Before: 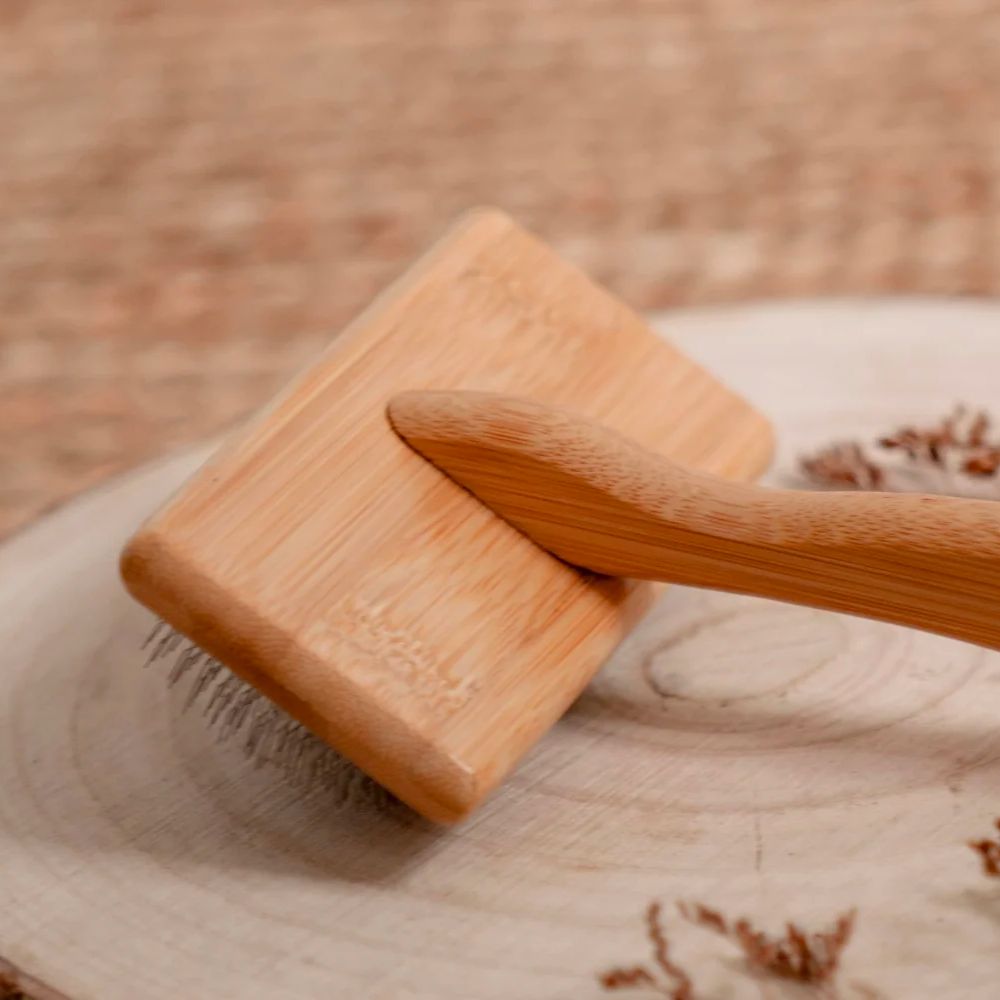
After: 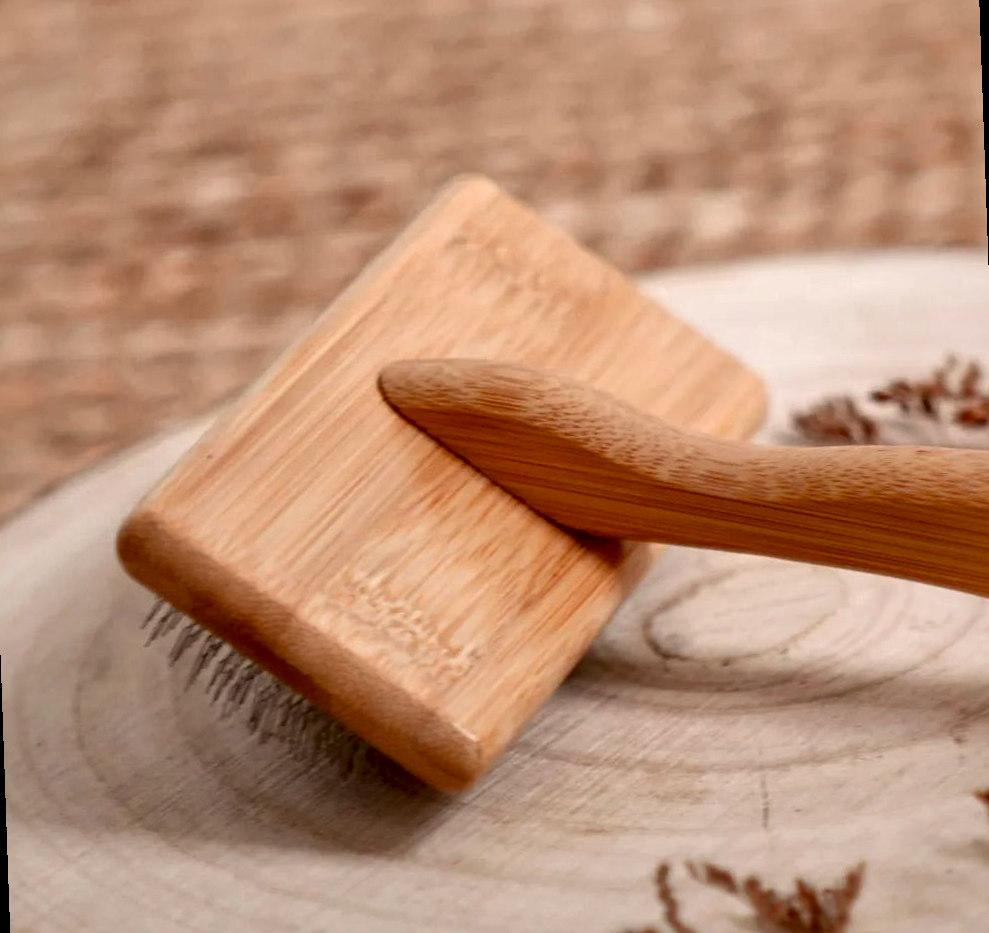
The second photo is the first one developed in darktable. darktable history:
local contrast: mode bilateral grid, contrast 70, coarseness 75, detail 180%, midtone range 0.2
rotate and perspective: rotation -2°, crop left 0.022, crop right 0.978, crop top 0.049, crop bottom 0.951
